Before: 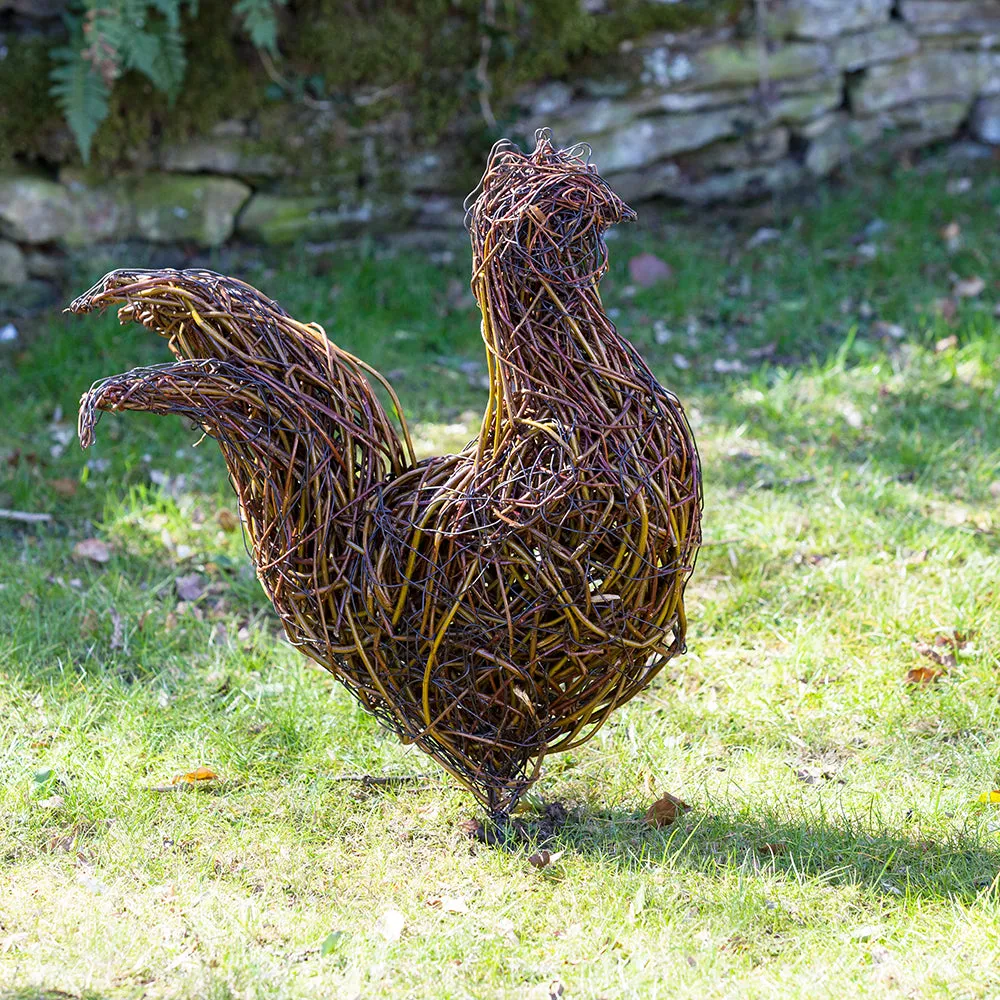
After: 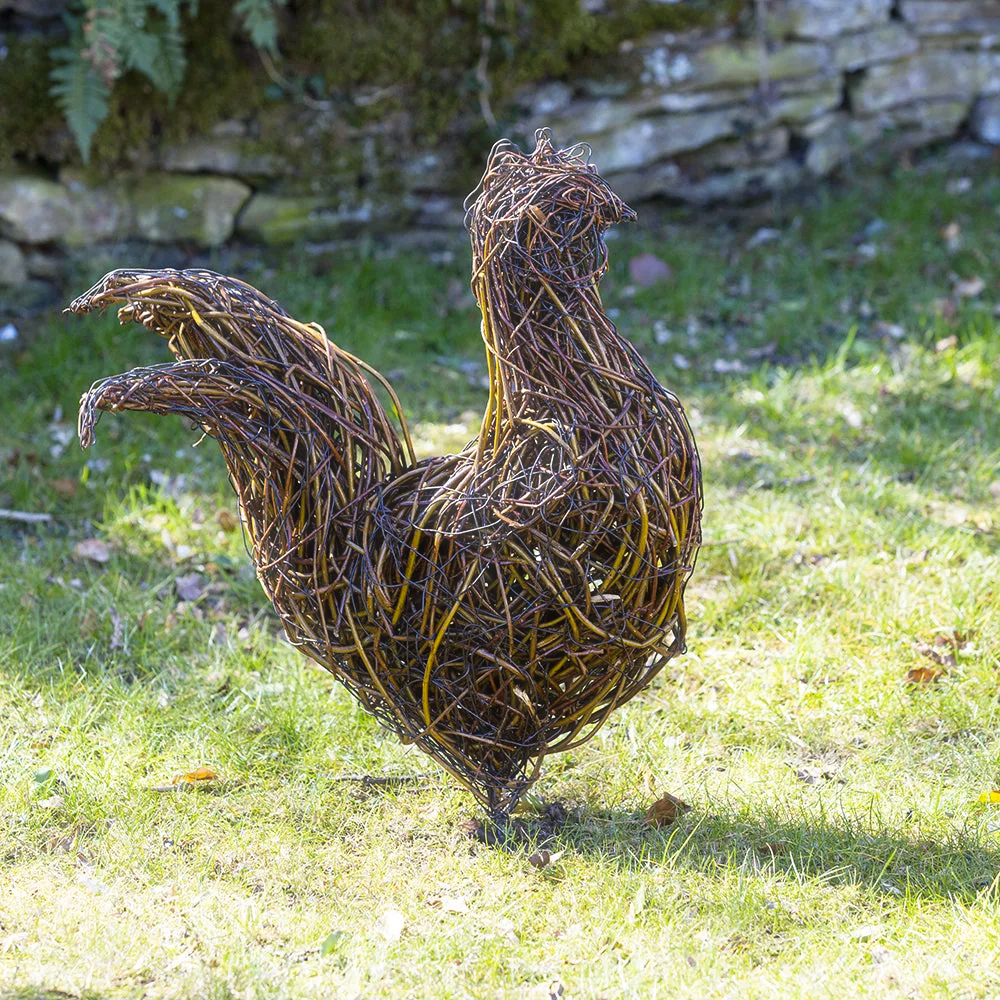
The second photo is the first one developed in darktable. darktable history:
color contrast: green-magenta contrast 0.8, blue-yellow contrast 1.1, unbound 0
haze removal: strength -0.05
